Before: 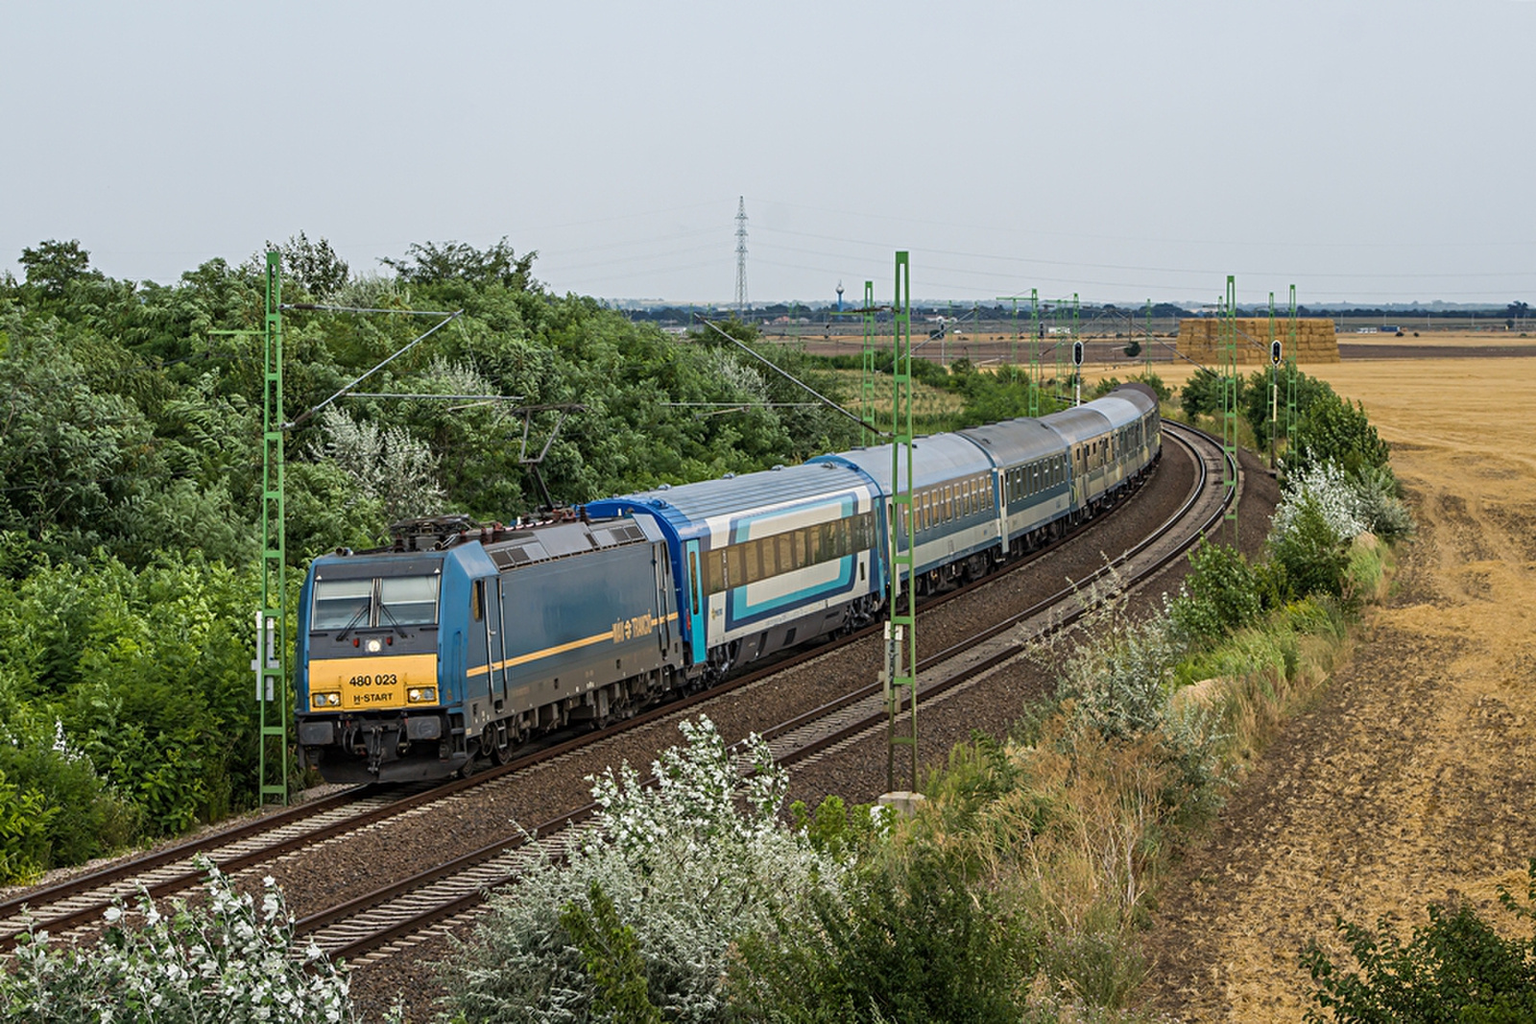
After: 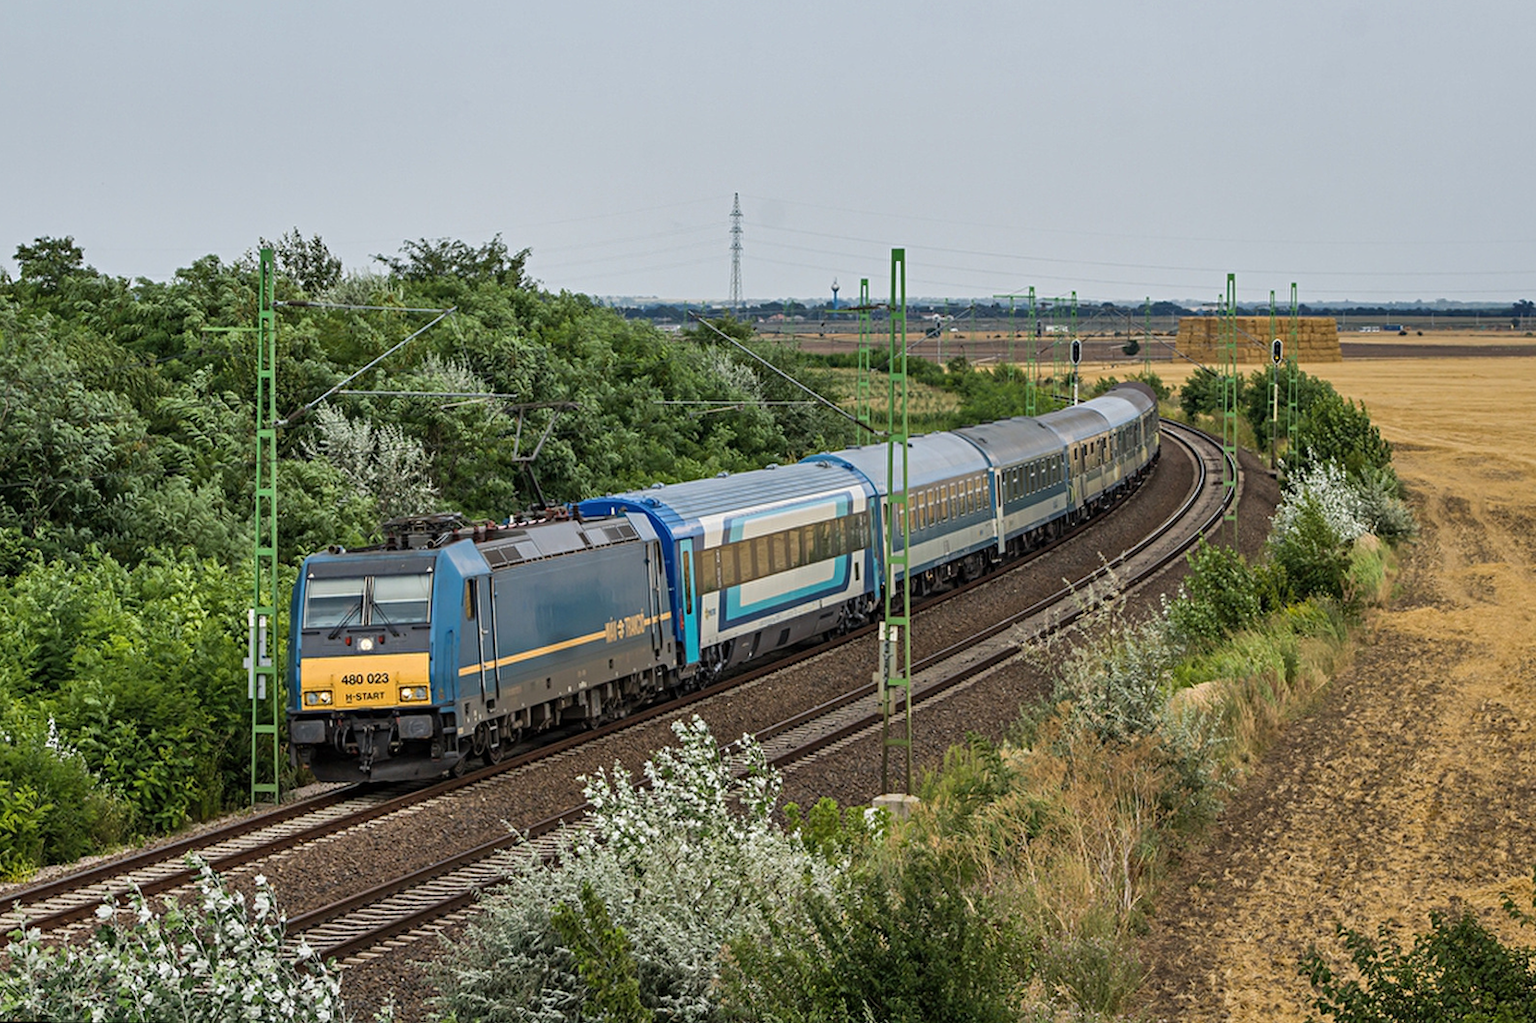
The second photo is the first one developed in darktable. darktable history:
shadows and highlights: soften with gaussian
rotate and perspective: rotation 0.192°, lens shift (horizontal) -0.015, crop left 0.005, crop right 0.996, crop top 0.006, crop bottom 0.99
